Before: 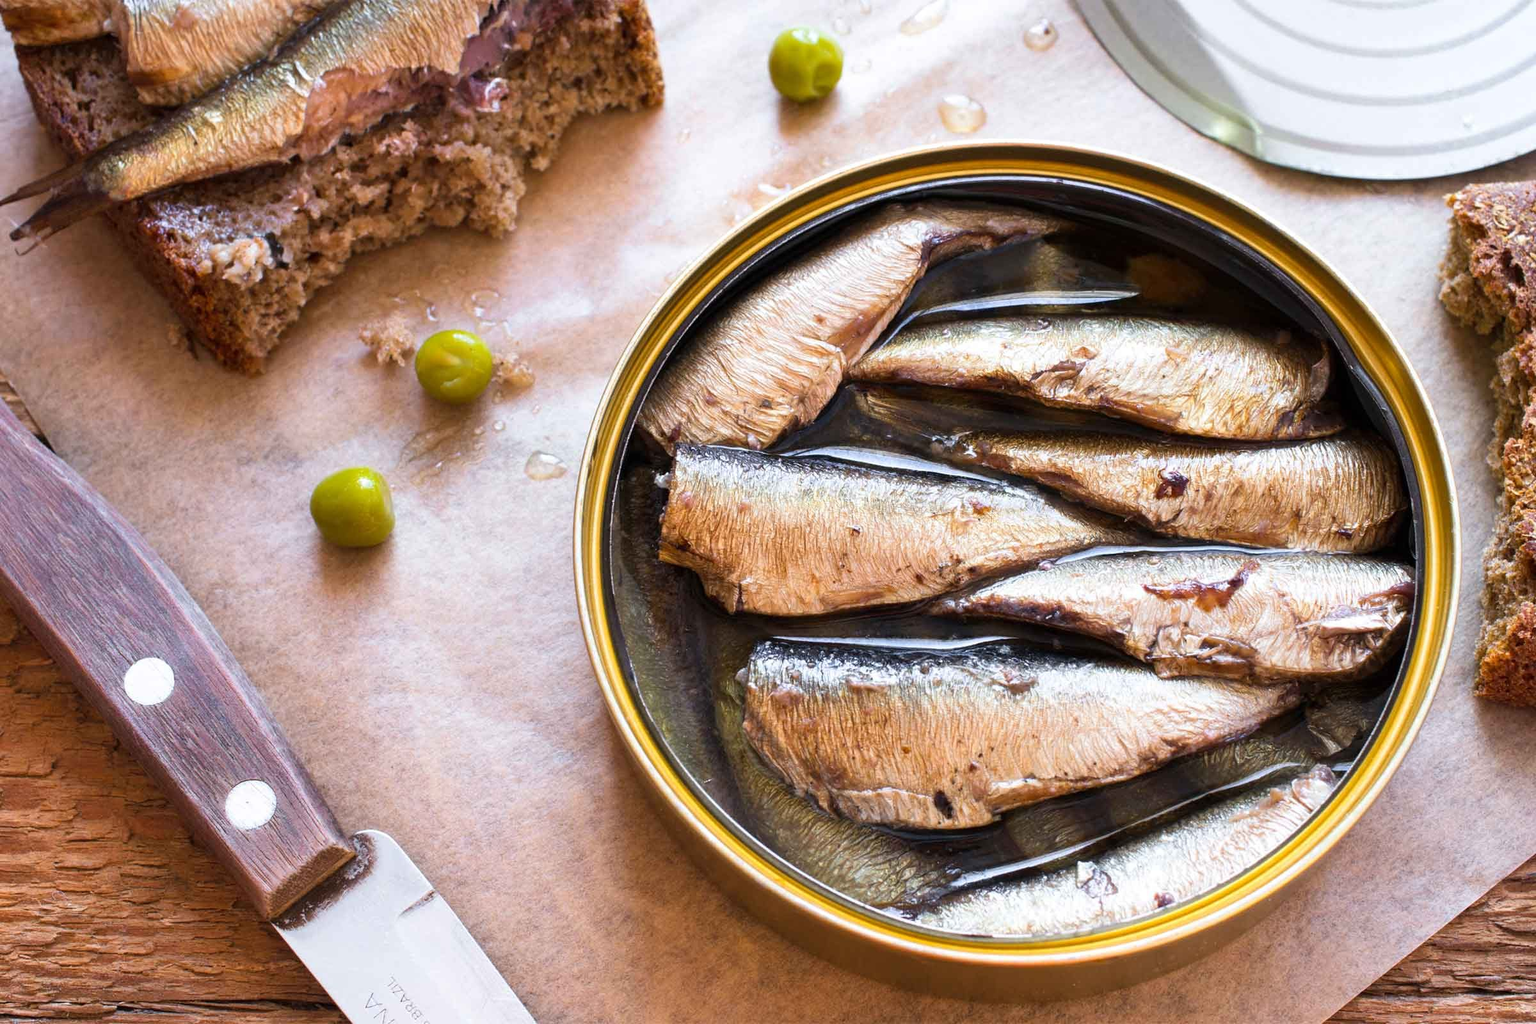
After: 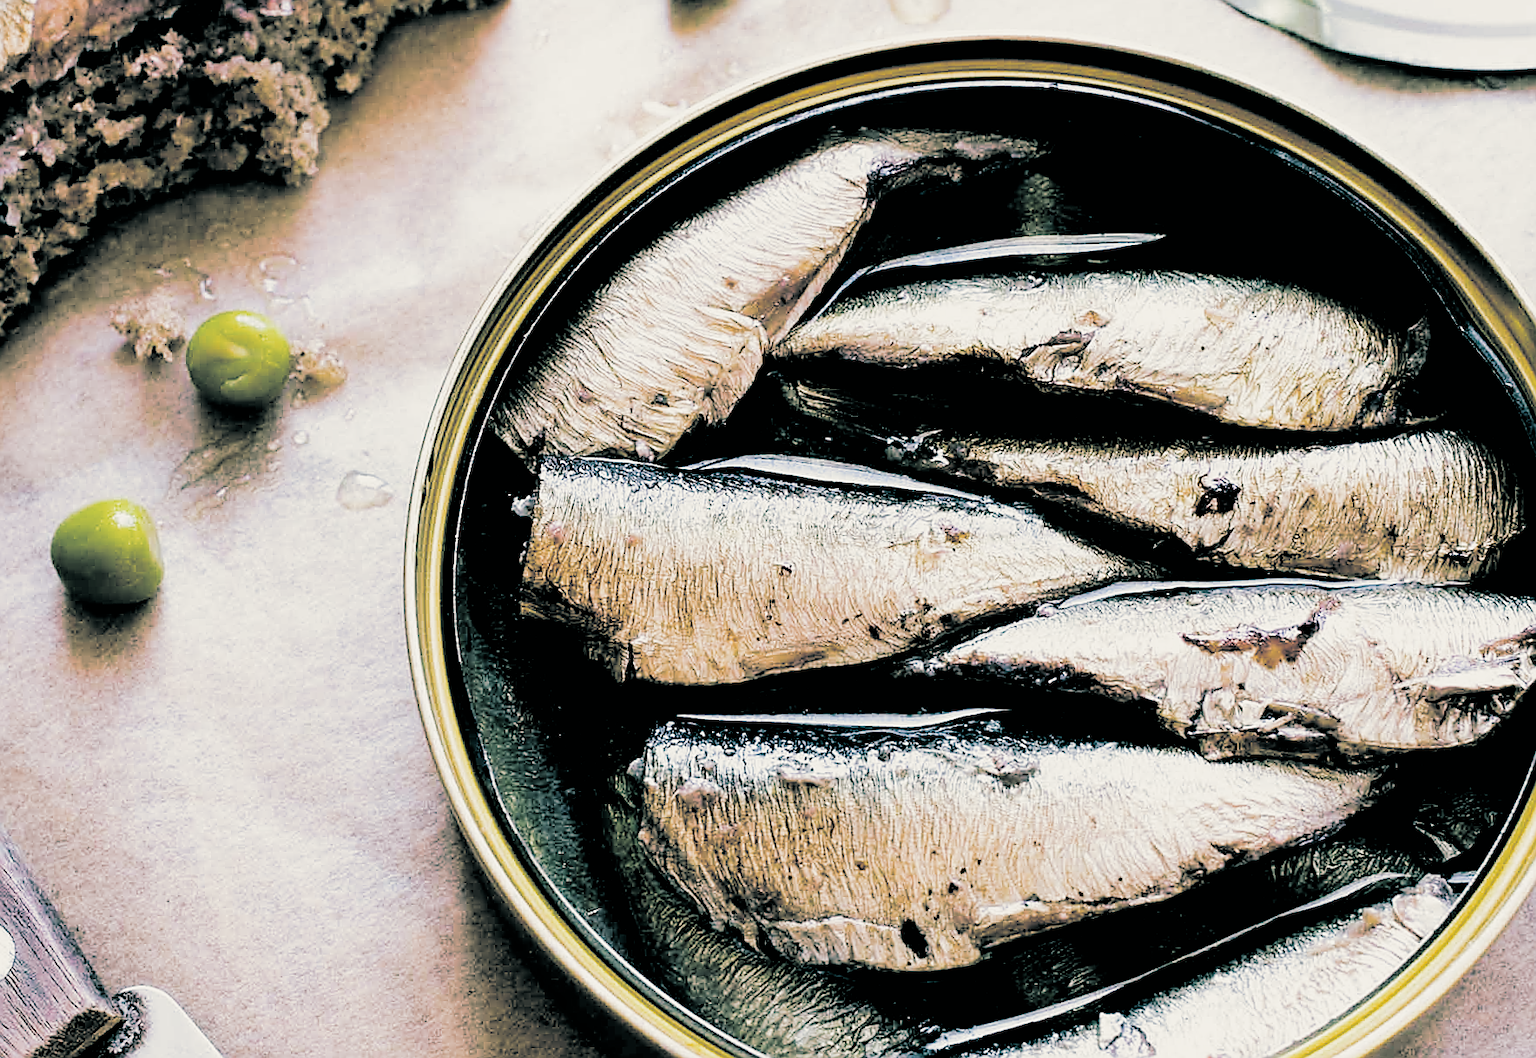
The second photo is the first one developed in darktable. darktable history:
sharpen: radius 1.4, amount 1.25, threshold 0.7
rotate and perspective: rotation -1.32°, lens shift (horizontal) -0.031, crop left 0.015, crop right 0.985, crop top 0.047, crop bottom 0.982
split-toning: shadows › hue 186.43°, highlights › hue 49.29°, compress 30.29%
tone equalizer: -8 EV -0.75 EV, -7 EV -0.7 EV, -6 EV -0.6 EV, -5 EV -0.4 EV, -3 EV 0.4 EV, -2 EV 0.6 EV, -1 EV 0.7 EV, +0 EV 0.75 EV, edges refinement/feathering 500, mask exposure compensation -1.57 EV, preserve details no
crop: left 16.768%, top 8.653%, right 8.362%, bottom 12.485%
exposure: black level correction 0.005, exposure 0.001 EV, compensate highlight preservation false
filmic rgb: black relative exposure -2.85 EV, white relative exposure 4.56 EV, hardness 1.77, contrast 1.25, preserve chrominance no, color science v5 (2021)
